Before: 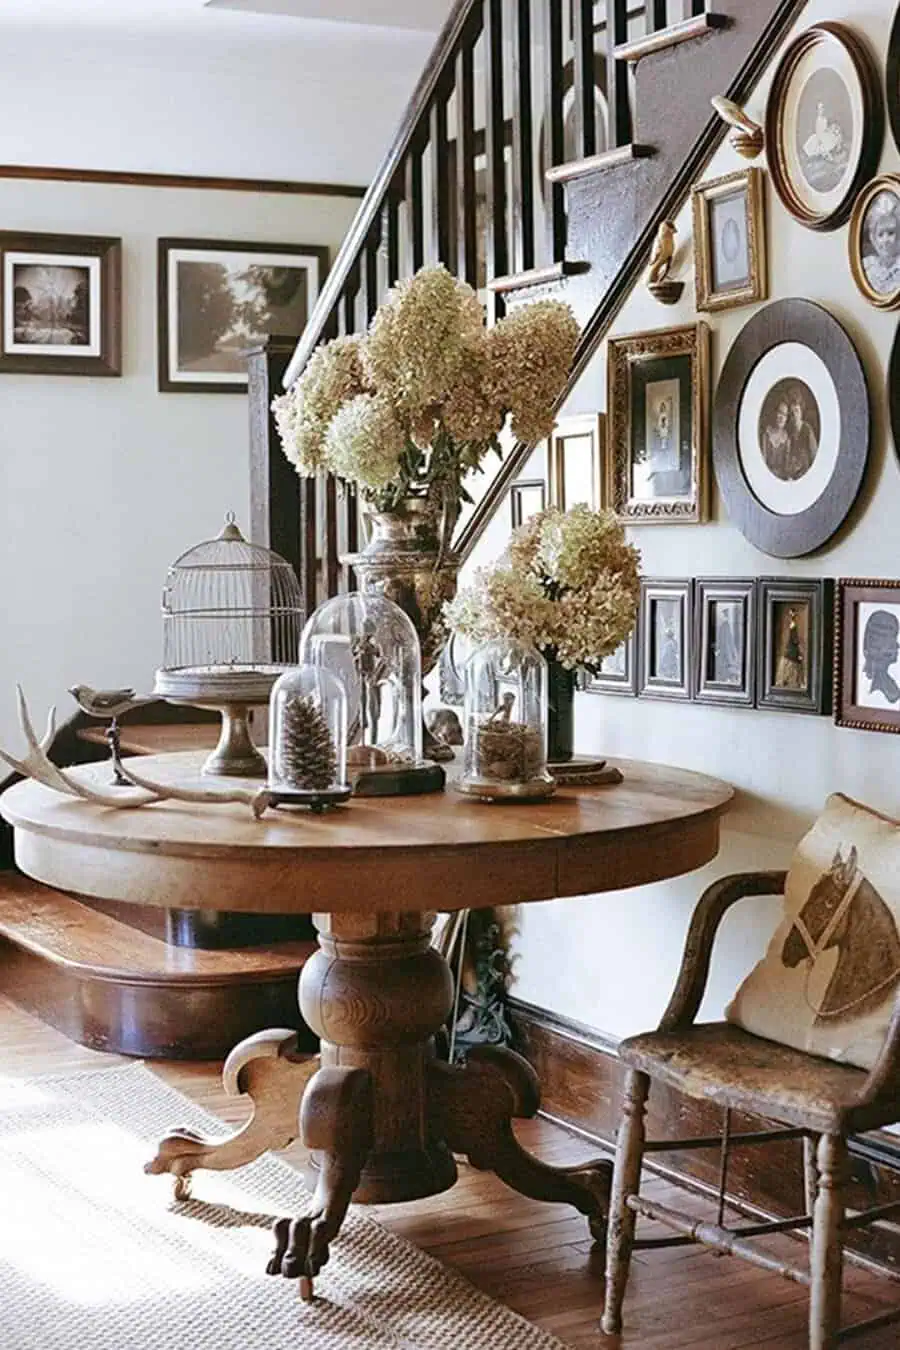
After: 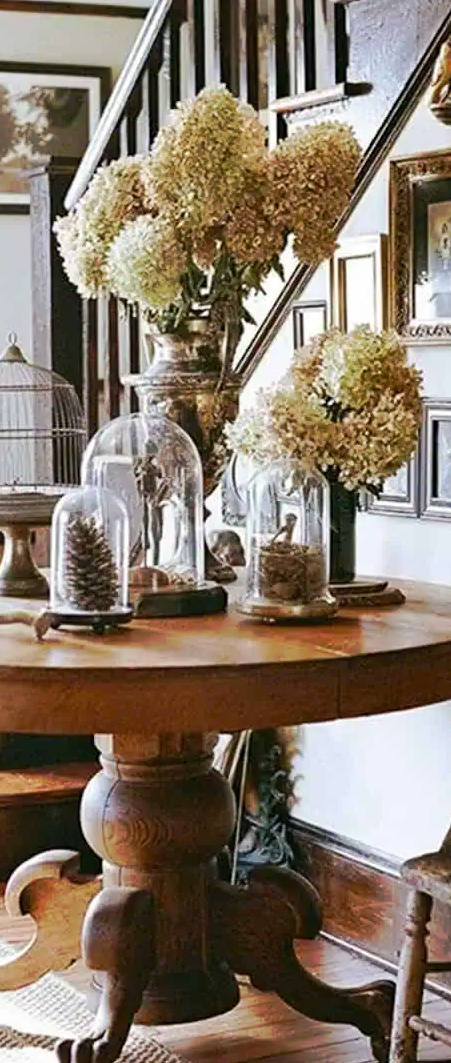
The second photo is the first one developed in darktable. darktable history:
crop and rotate: angle 0.022°, left 24.312%, top 13.251%, right 25.451%, bottom 7.928%
color balance rgb: perceptual saturation grading › global saturation 19.545%
tone curve: curves: ch0 [(0, 0) (0.003, 0.003) (0.011, 0.011) (0.025, 0.024) (0.044, 0.043) (0.069, 0.068) (0.1, 0.097) (0.136, 0.133) (0.177, 0.173) (0.224, 0.219) (0.277, 0.271) (0.335, 0.327) (0.399, 0.39) (0.468, 0.457) (0.543, 0.582) (0.623, 0.655) (0.709, 0.734) (0.801, 0.817) (0.898, 0.906) (1, 1)], preserve colors none
